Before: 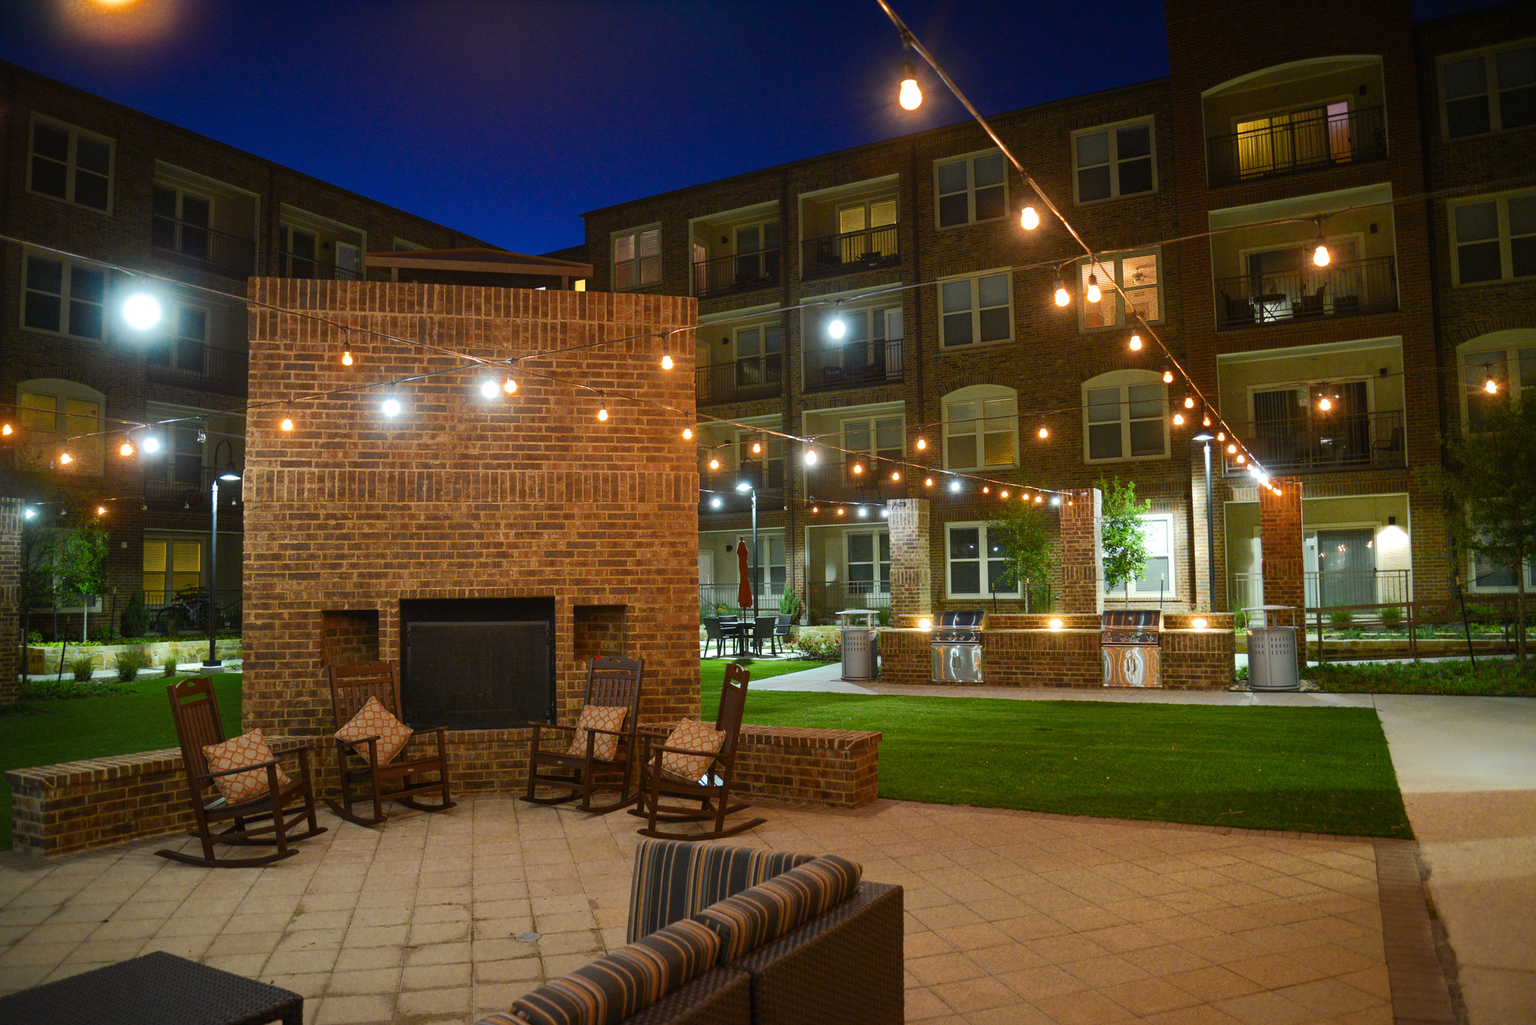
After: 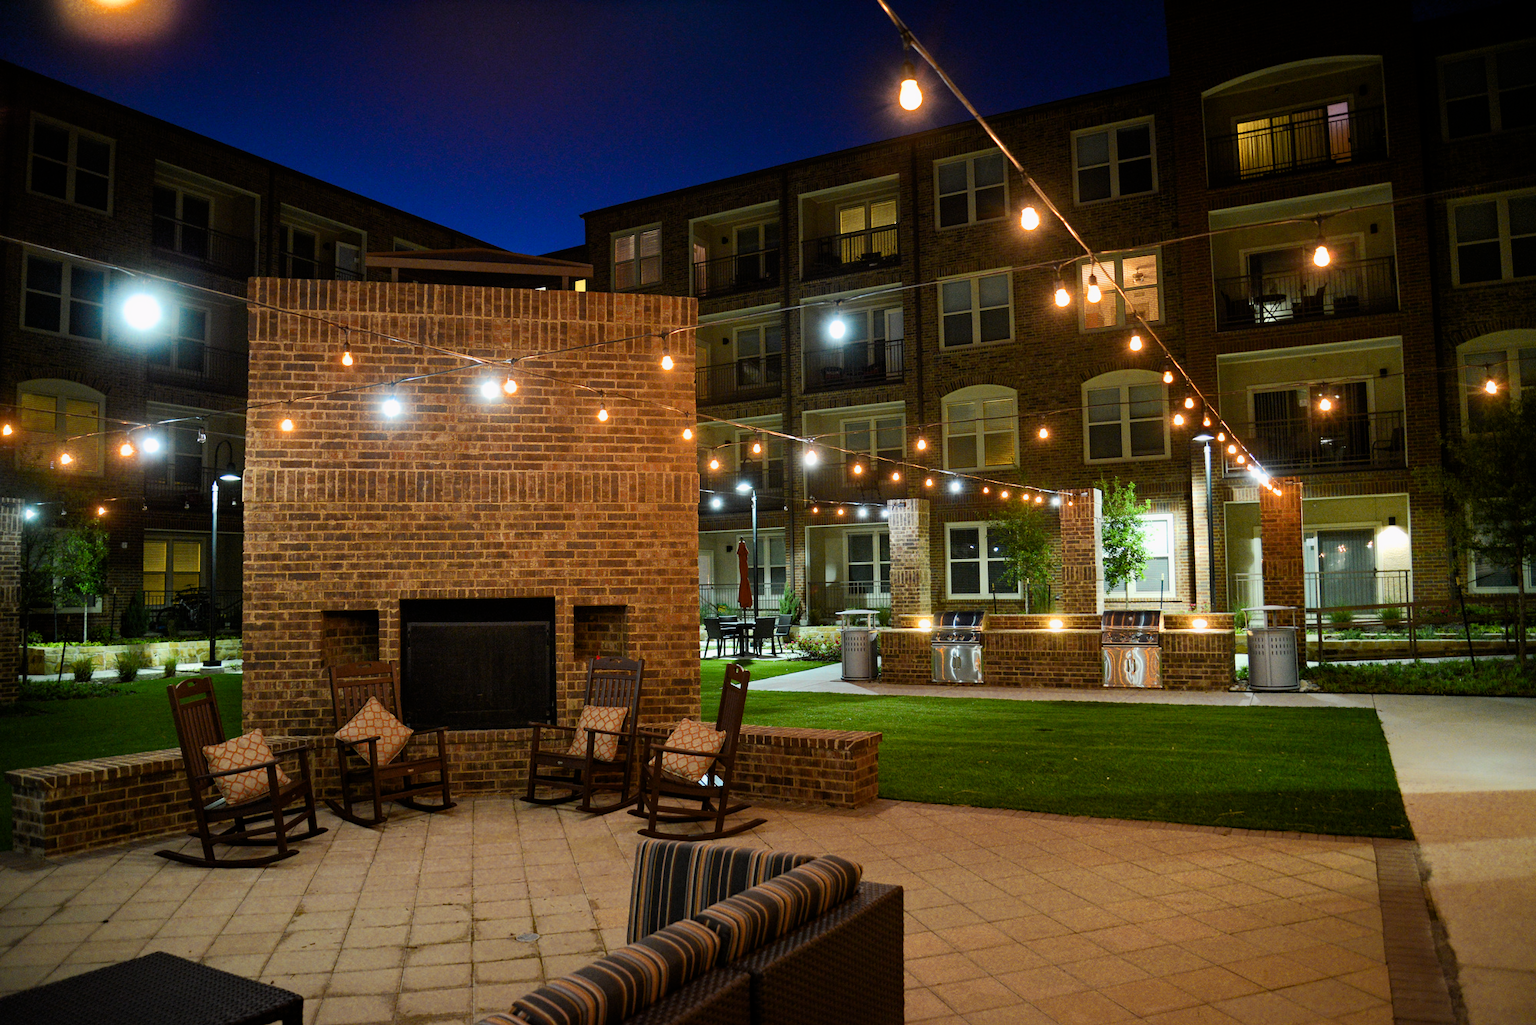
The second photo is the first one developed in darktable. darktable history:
haze removal: compatibility mode true, adaptive false
filmic rgb: middle gray luminance 21.97%, black relative exposure -14.02 EV, white relative exposure 2.96 EV, target black luminance 0%, hardness 8.87, latitude 59.98%, contrast 1.212, highlights saturation mix 5.35%, shadows ↔ highlights balance 41.93%, color science v6 (2022)
